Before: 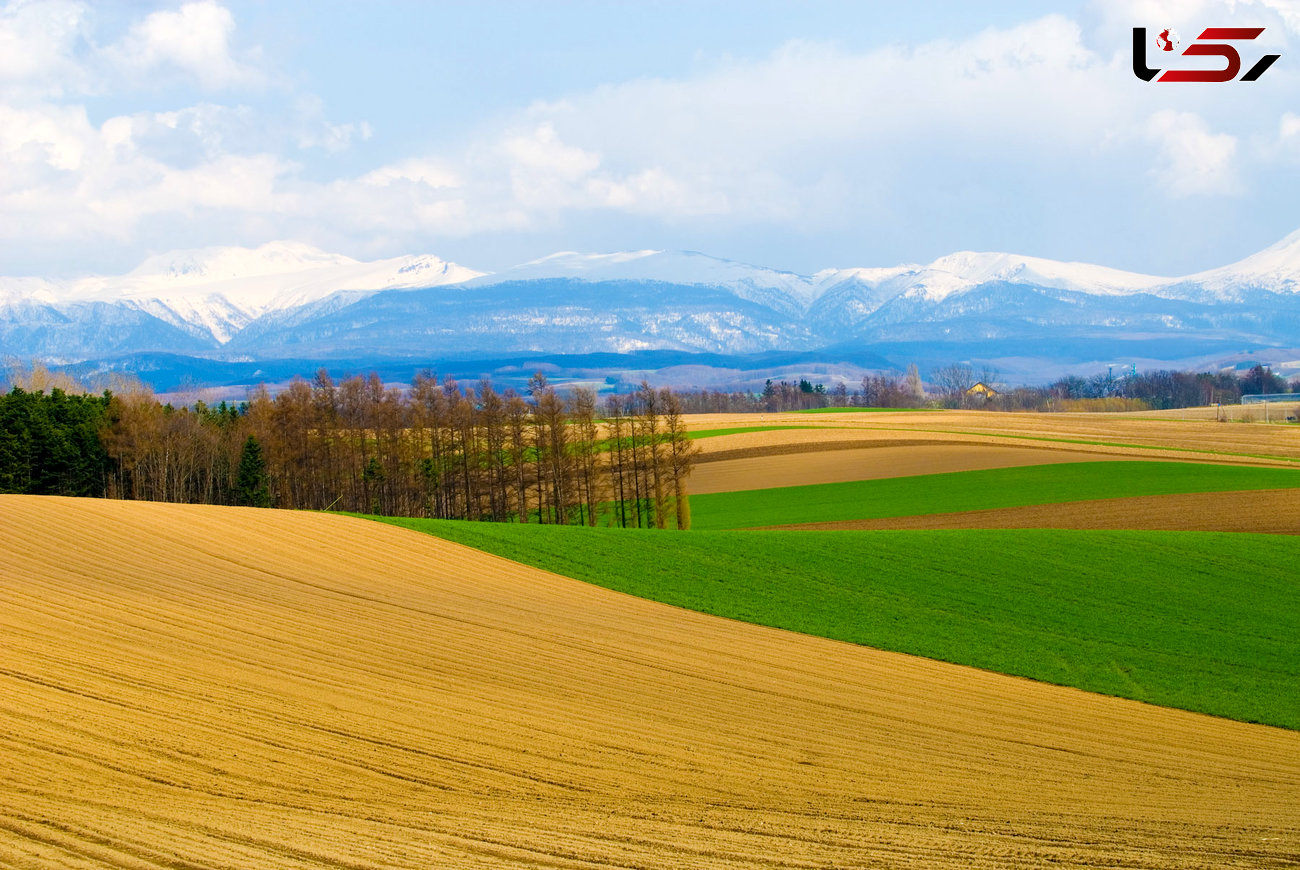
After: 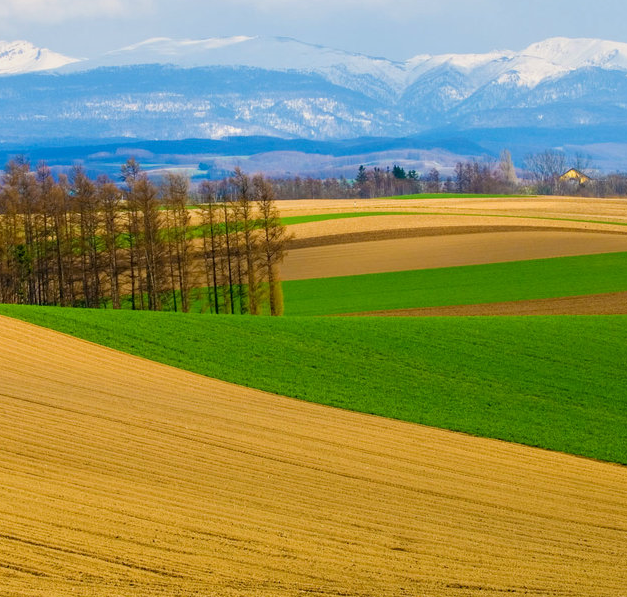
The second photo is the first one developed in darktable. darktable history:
crop: left 31.379%, top 24.658%, right 20.326%, bottom 6.628%
tone equalizer: -8 EV -0.002 EV, -7 EV 0.005 EV, -6 EV -0.009 EV, -5 EV 0.011 EV, -4 EV -0.012 EV, -3 EV 0.007 EV, -2 EV -0.062 EV, -1 EV -0.293 EV, +0 EV -0.582 EV, smoothing diameter 2%, edges refinement/feathering 20, mask exposure compensation -1.57 EV, filter diffusion 5
